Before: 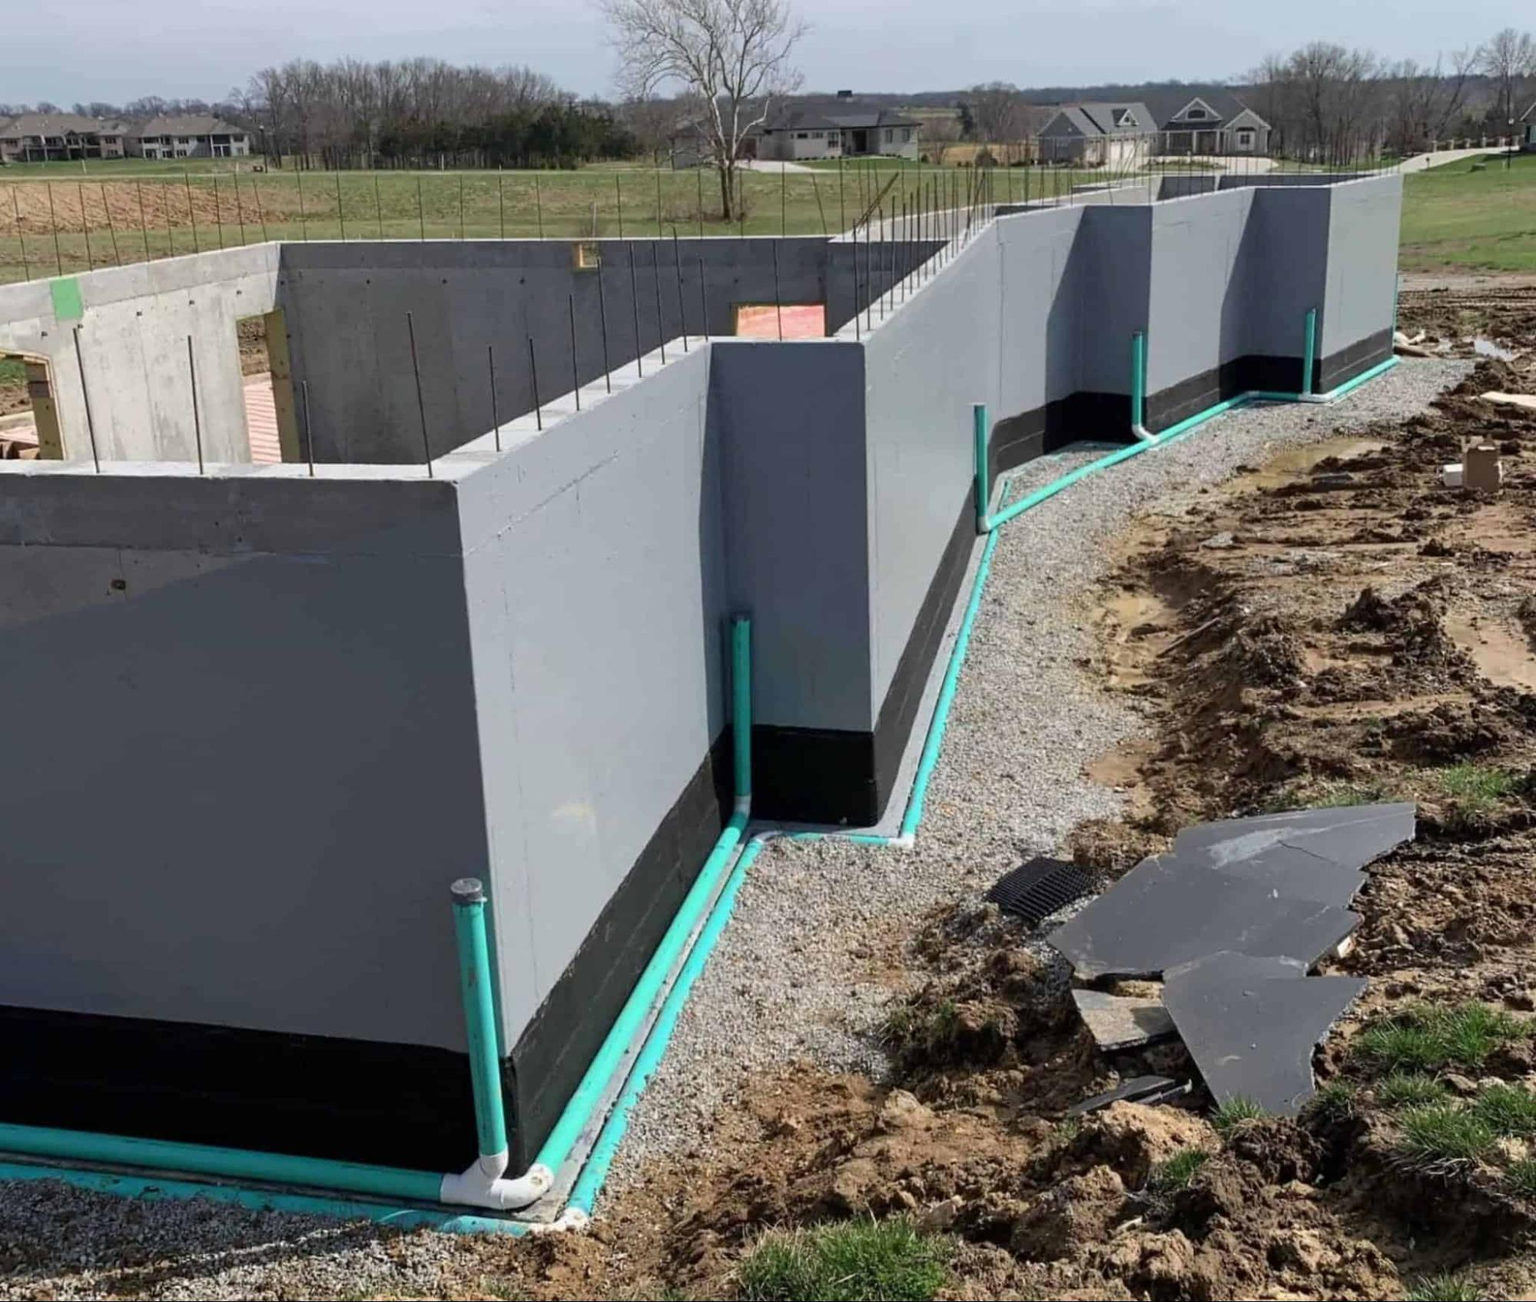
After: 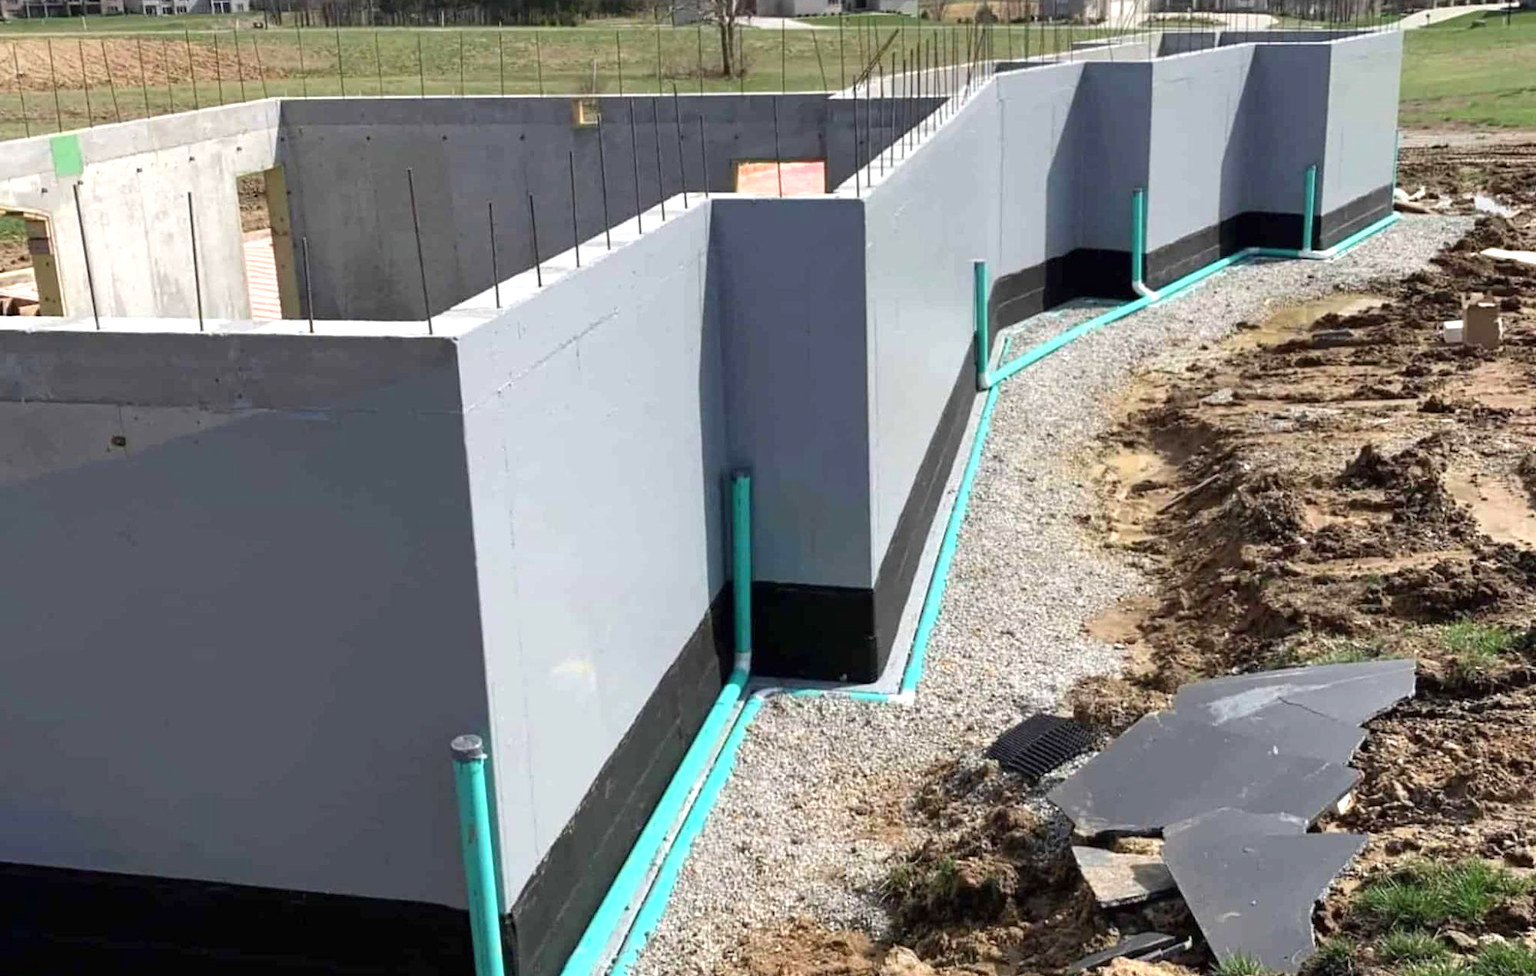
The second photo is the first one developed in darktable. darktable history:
crop: top 11.038%, bottom 13.962%
exposure: exposure 0.6 EV, compensate highlight preservation false
